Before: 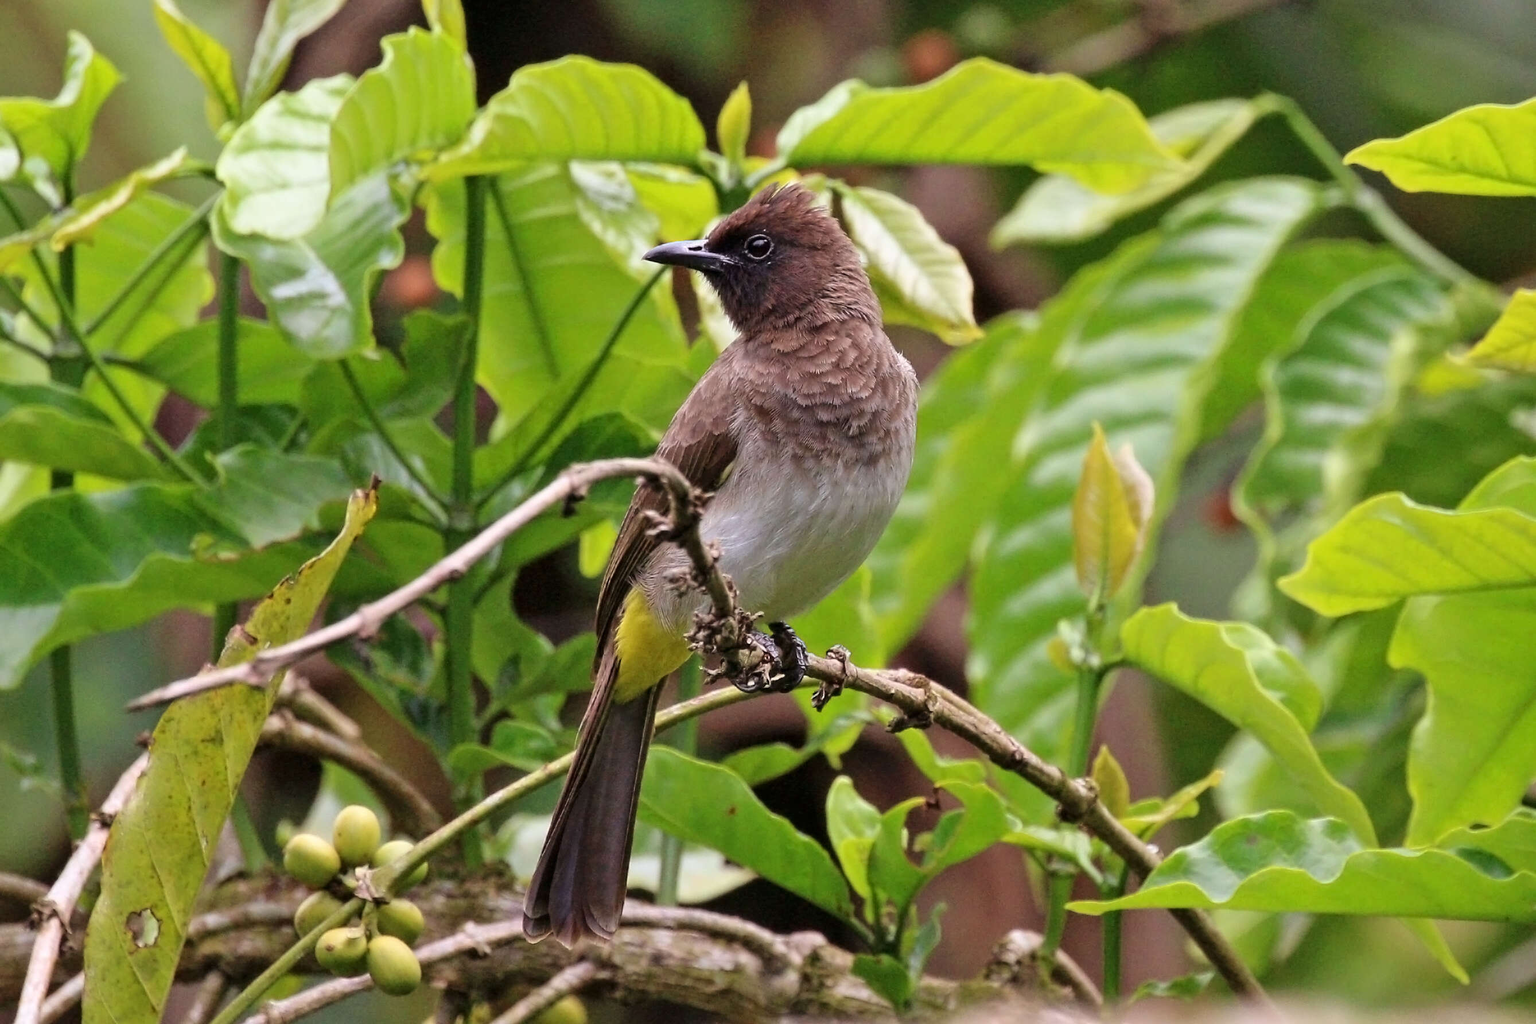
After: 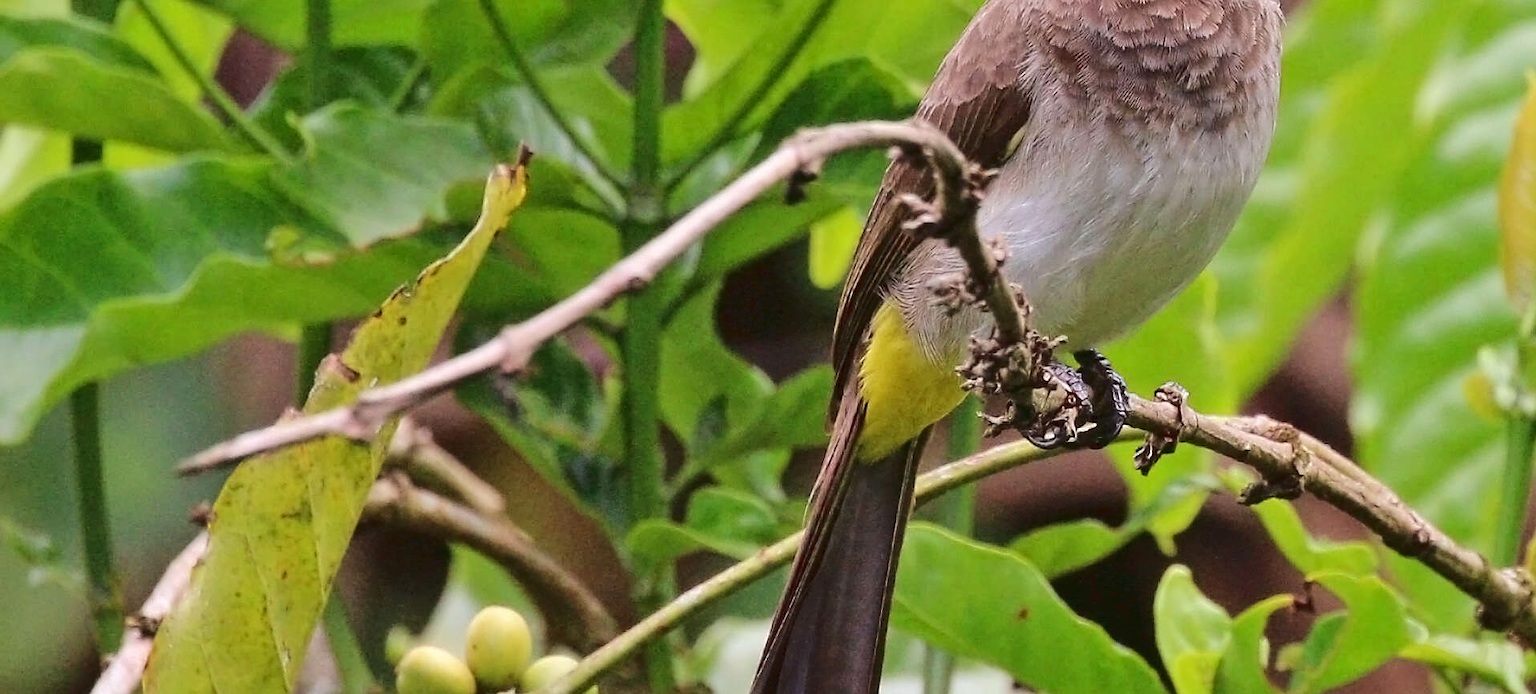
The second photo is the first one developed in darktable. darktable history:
tone curve: curves: ch0 [(0, 0) (0.003, 0.054) (0.011, 0.058) (0.025, 0.069) (0.044, 0.087) (0.069, 0.1) (0.1, 0.123) (0.136, 0.152) (0.177, 0.183) (0.224, 0.234) (0.277, 0.291) (0.335, 0.367) (0.399, 0.441) (0.468, 0.524) (0.543, 0.6) (0.623, 0.673) (0.709, 0.744) (0.801, 0.812) (0.898, 0.89) (1, 1)], color space Lab, linked channels, preserve colors none
crop: top 36.312%, right 28.399%, bottom 15.123%
tone equalizer: on, module defaults
sharpen: radius 0.971, amount 0.607
